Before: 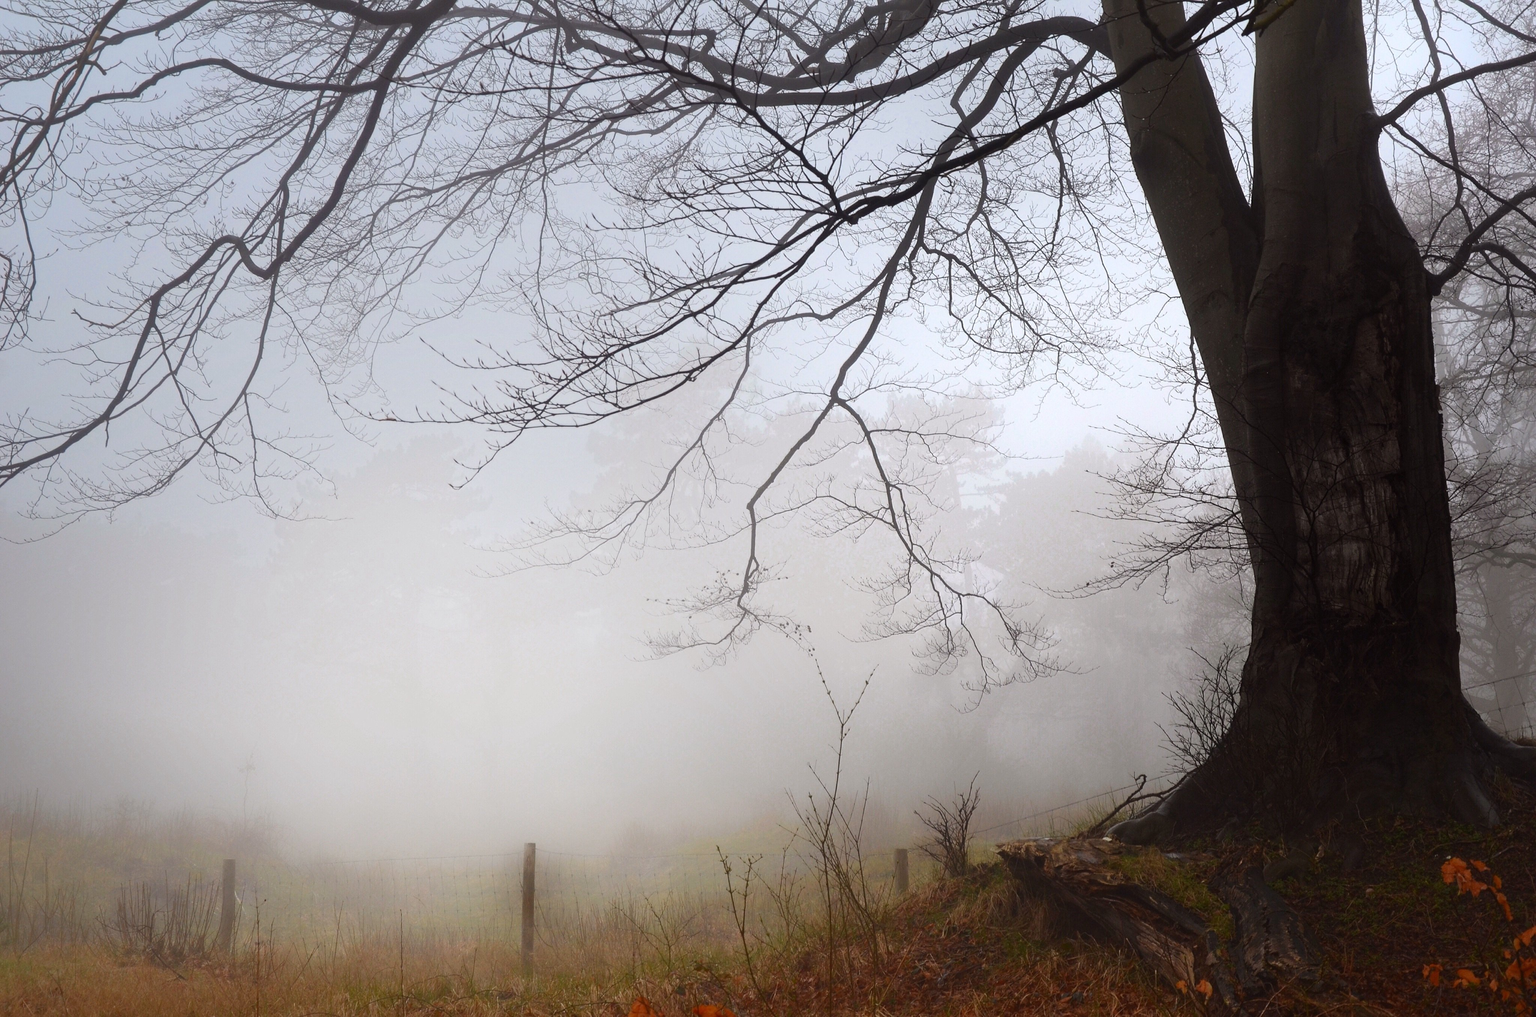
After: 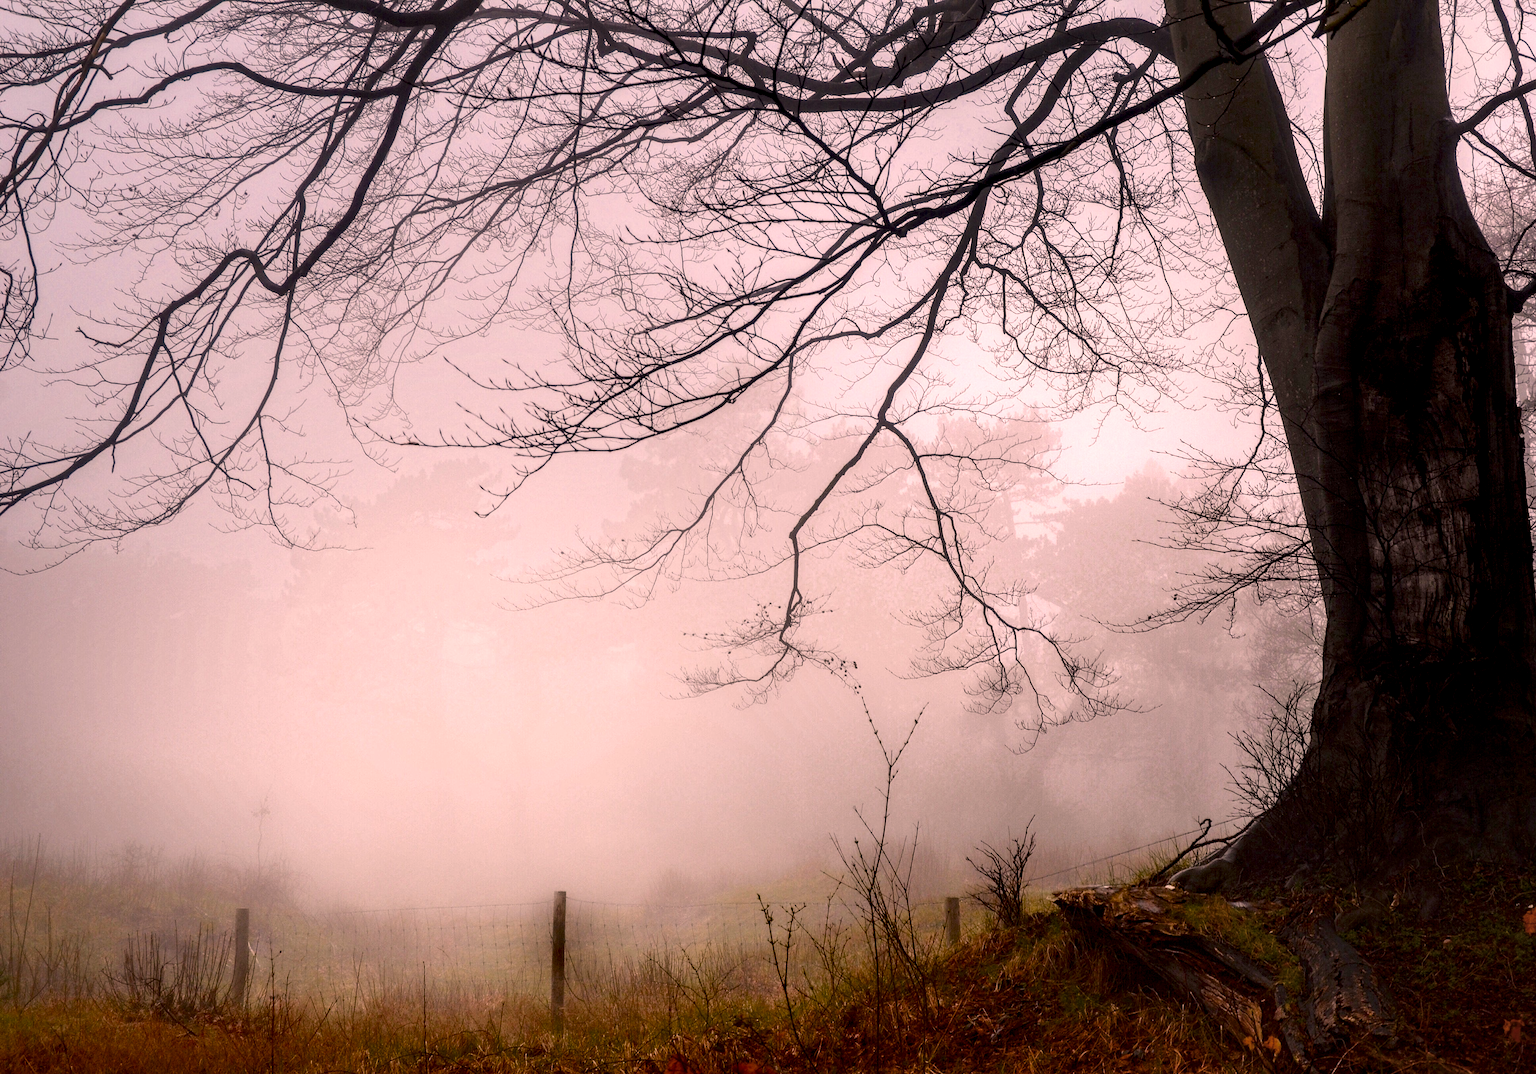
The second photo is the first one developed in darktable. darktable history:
crop and rotate: left 0%, right 5.343%
local contrast: highlights 18%, detail 185%
color correction: highlights a* 14.5, highlights b* 4.78
color balance rgb: highlights gain › chroma 3.064%, highlights gain › hue 60.28°, perceptual saturation grading › global saturation 20%, perceptual saturation grading › highlights -25.544%, perceptual saturation grading › shadows 24.729%, perceptual brilliance grading › global brilliance 1.459%, perceptual brilliance grading › highlights -3.979%, saturation formula JzAzBz (2021)
